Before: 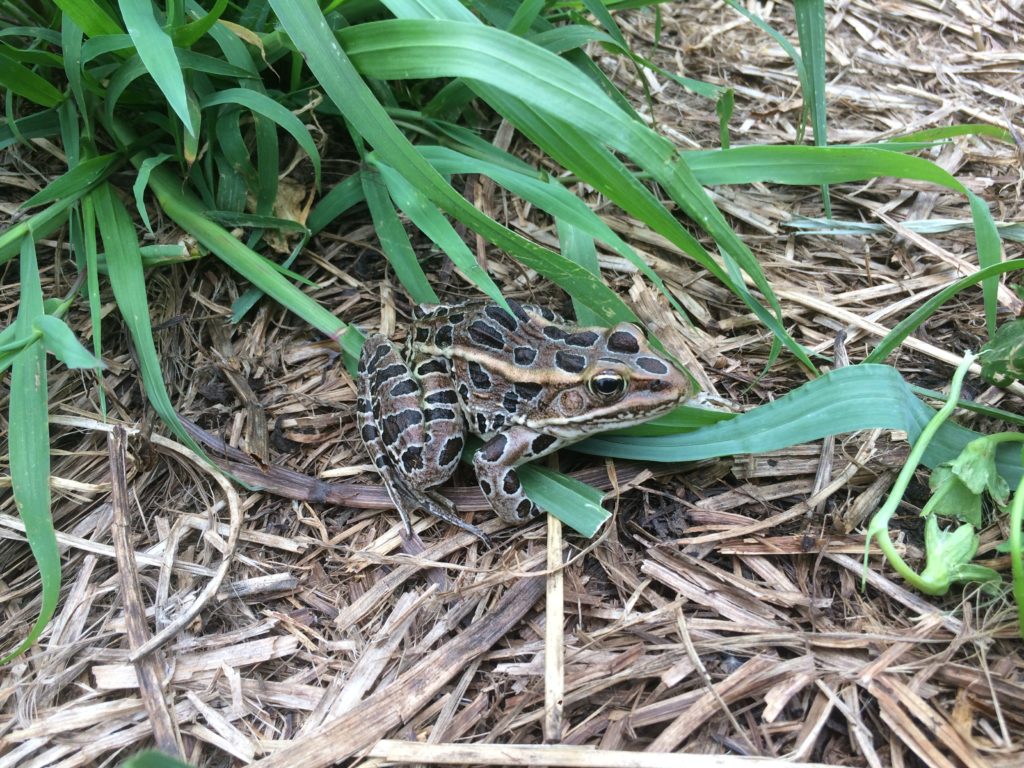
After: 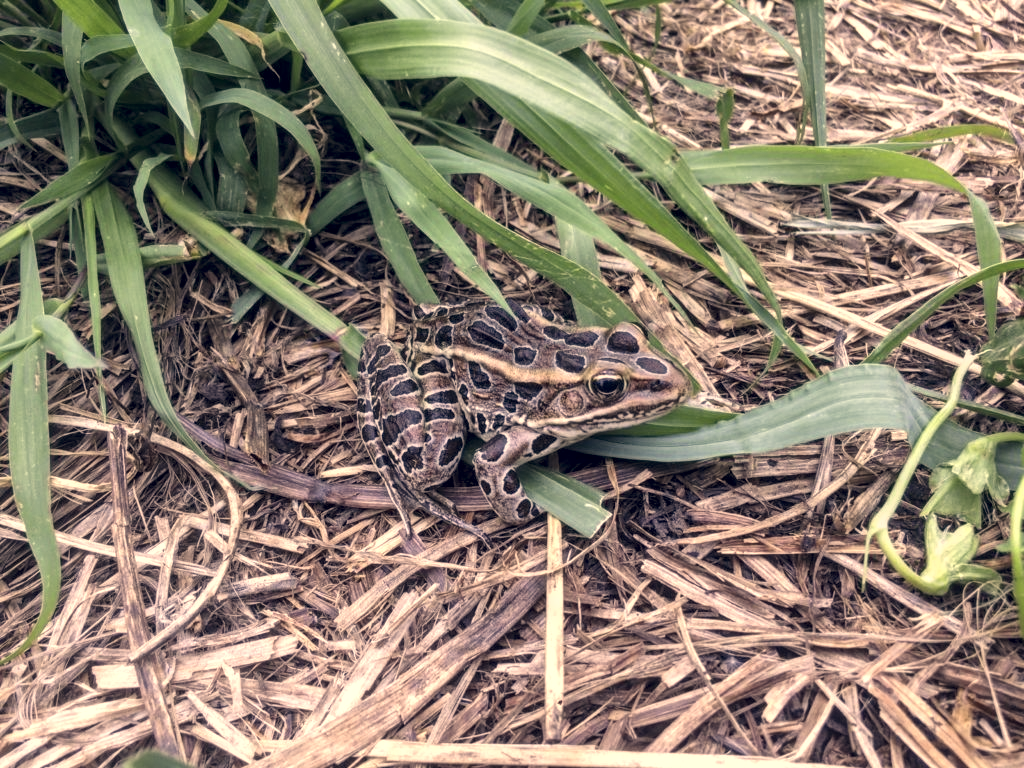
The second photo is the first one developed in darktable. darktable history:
color correction: highlights a* 19.6, highlights b* 28.24, shadows a* 3.43, shadows b* -17.64, saturation 0.742
local contrast: highlights 63%, detail 143%, midtone range 0.434
